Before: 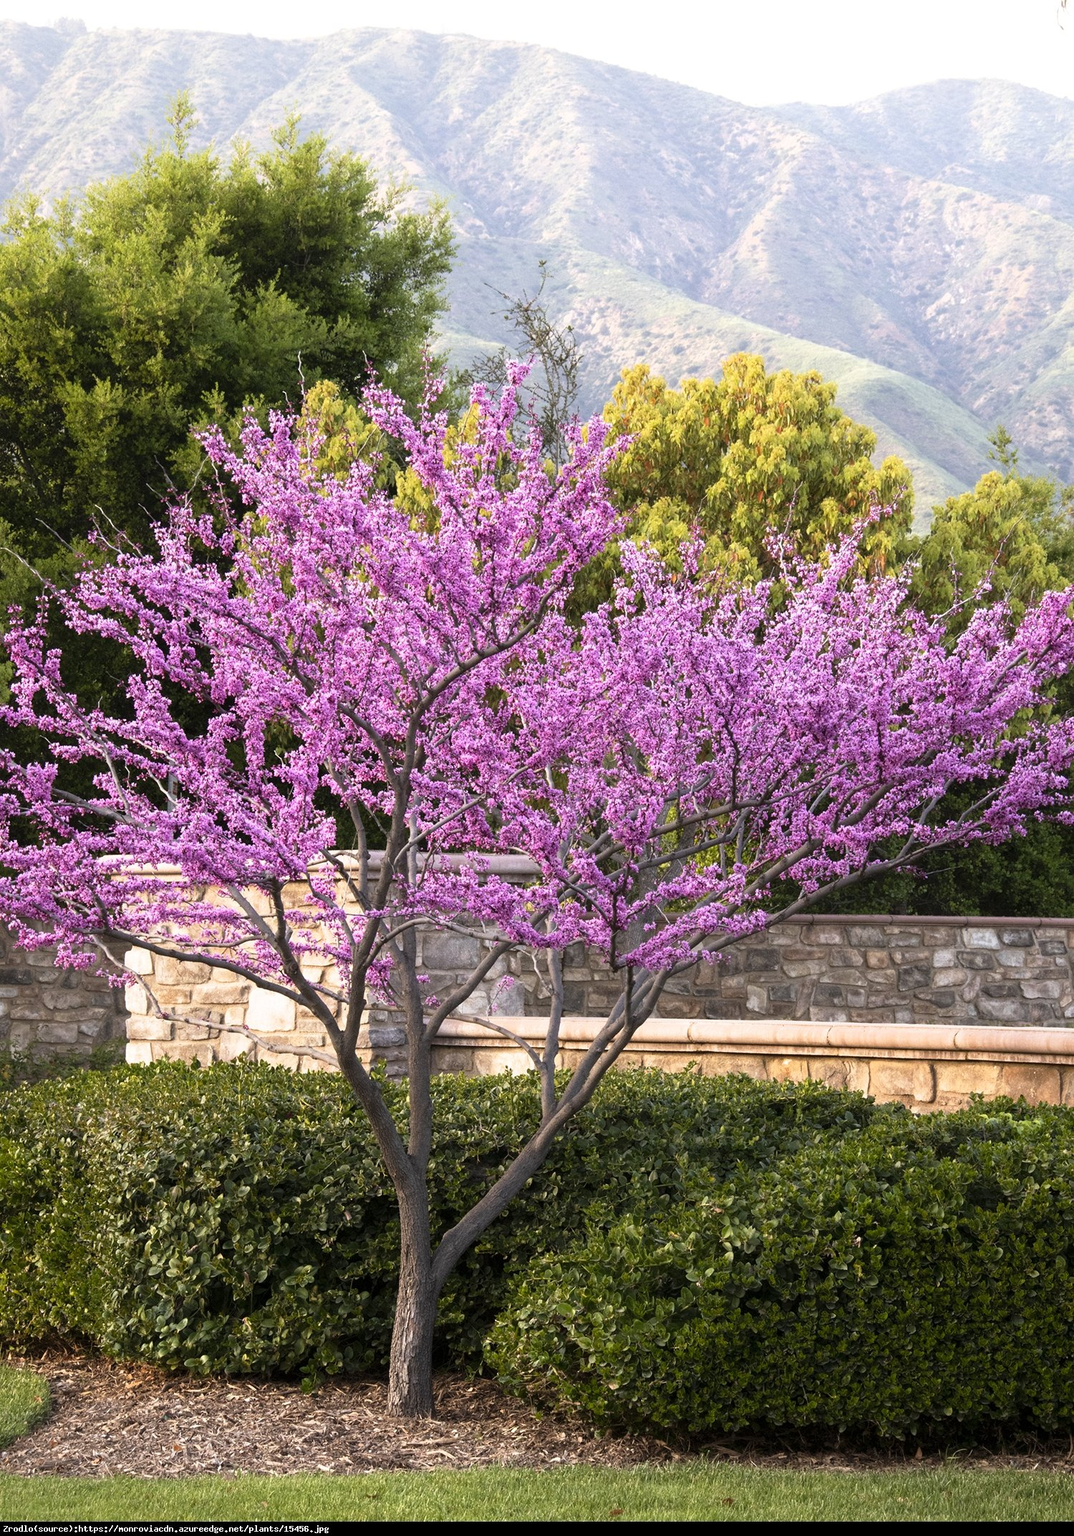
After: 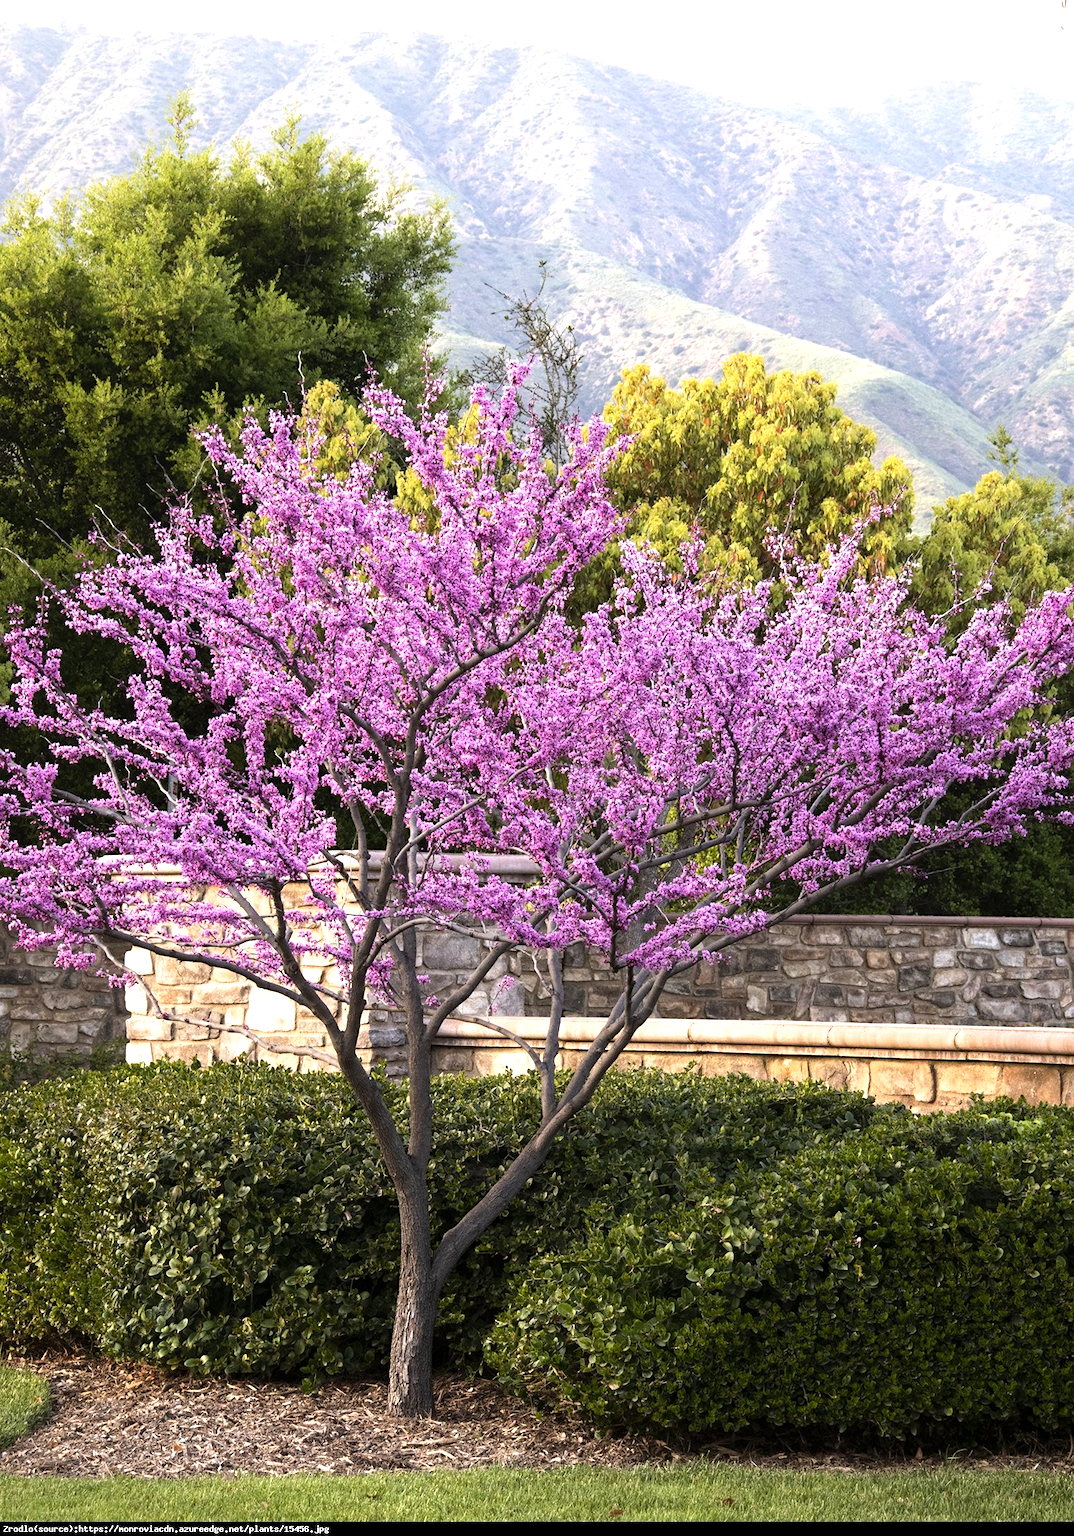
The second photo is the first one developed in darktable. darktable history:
tone equalizer: -8 EV -0.402 EV, -7 EV -0.402 EV, -6 EV -0.315 EV, -5 EV -0.197 EV, -3 EV 0.251 EV, -2 EV 0.304 EV, -1 EV 0.394 EV, +0 EV 0.405 EV, edges refinement/feathering 500, mask exposure compensation -1.57 EV, preserve details no
haze removal: compatibility mode true, adaptive false
